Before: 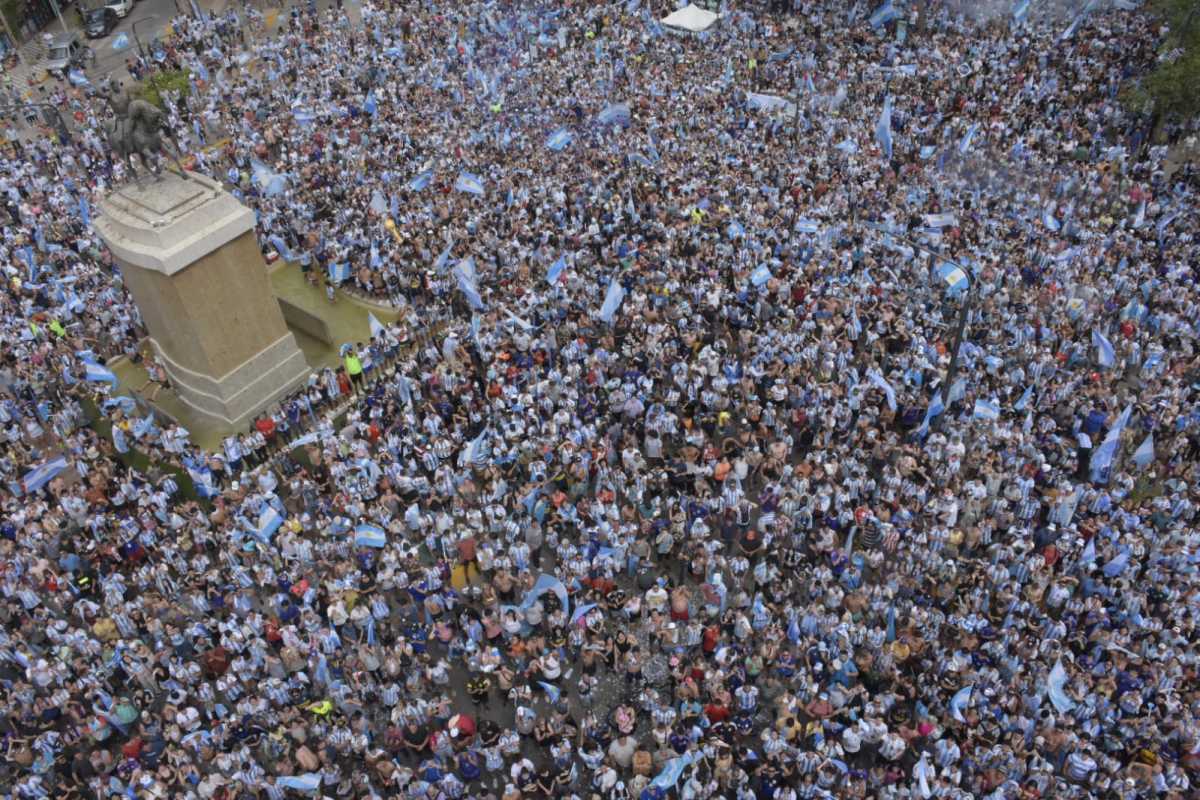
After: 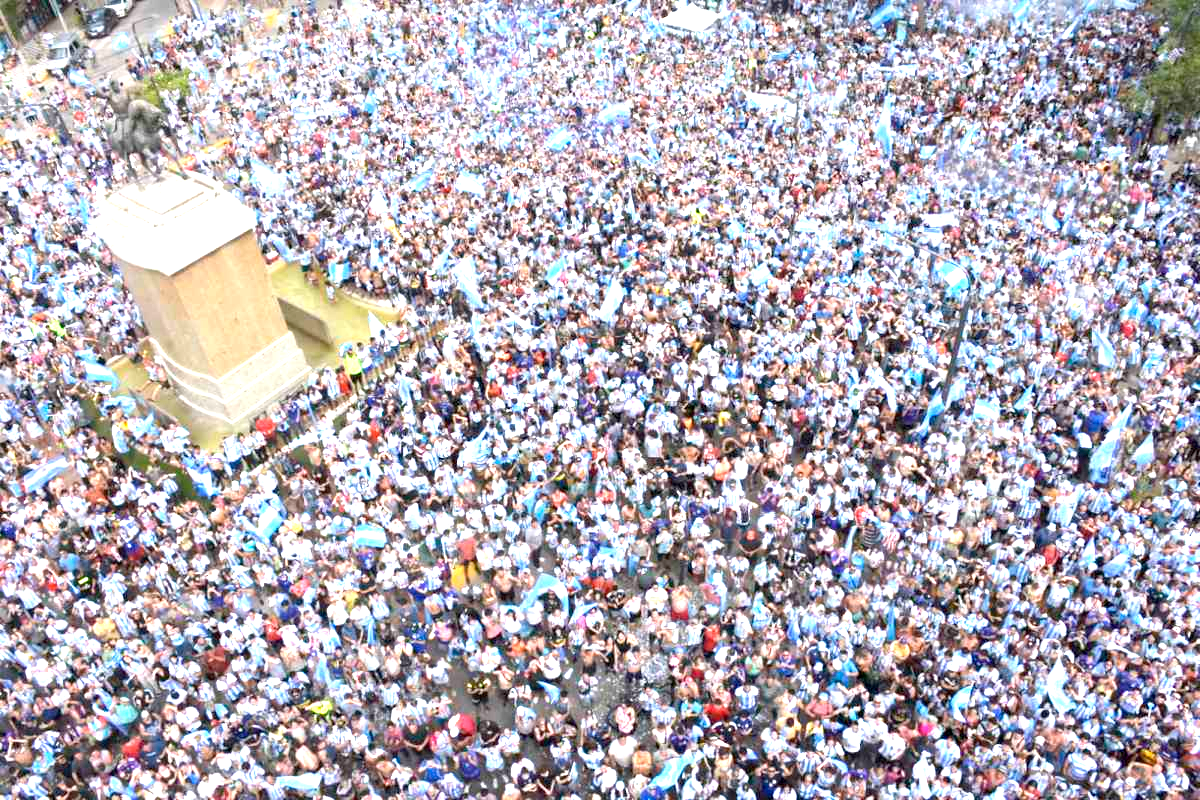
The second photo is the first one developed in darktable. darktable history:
exposure: black level correction 0.002, exposure 1.991 EV, compensate exposure bias true, compensate highlight preservation false
